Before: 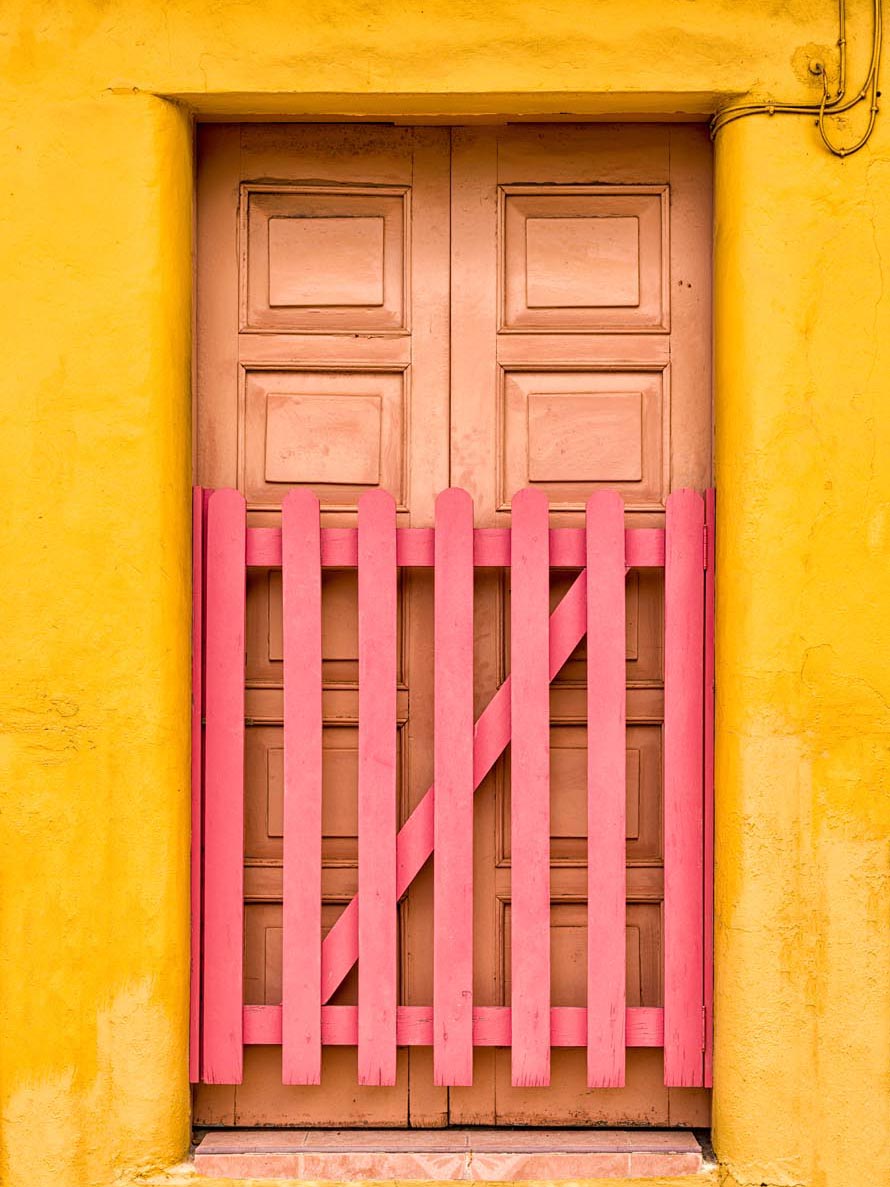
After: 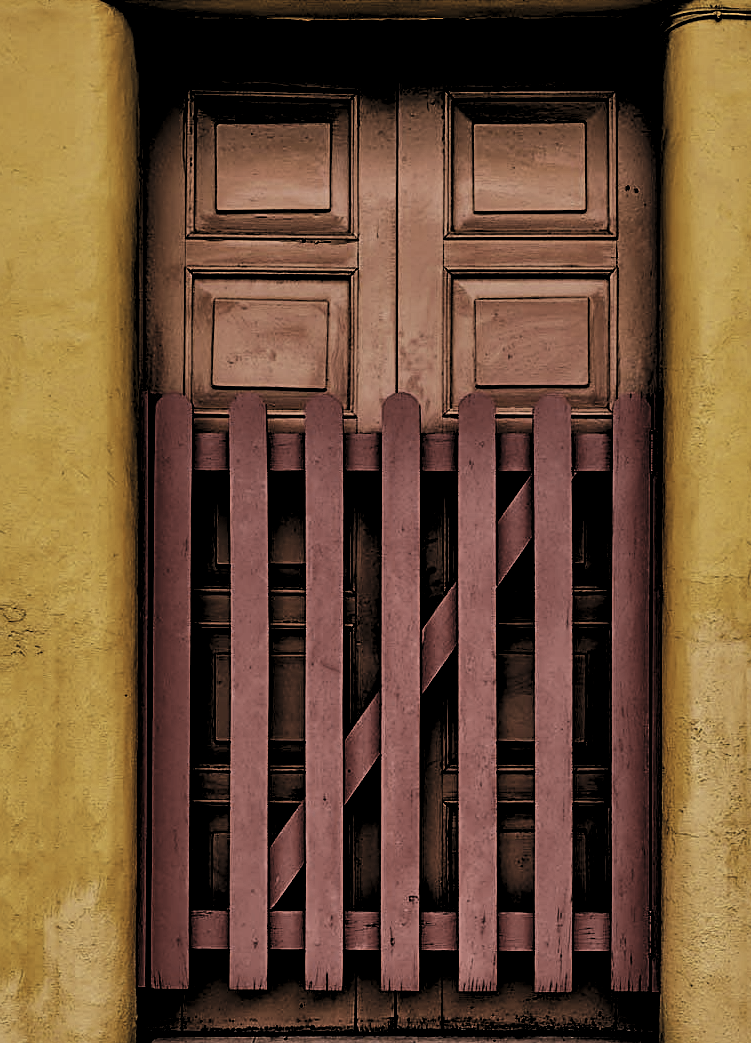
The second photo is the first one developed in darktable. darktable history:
exposure: compensate highlight preservation false
shadows and highlights: white point adjustment 1.03, highlights color adjustment 39.85%, soften with gaussian
levels: white 99.89%, levels [0.514, 0.759, 1]
crop: left 6.047%, top 8.012%, right 9.535%, bottom 4.07%
color zones: curves: ch0 [(0, 0.5) (0.125, 0.4) (0.25, 0.5) (0.375, 0.4) (0.5, 0.4) (0.625, 0.6) (0.75, 0.6) (0.875, 0.5)]; ch1 [(0, 0.35) (0.125, 0.45) (0.25, 0.35) (0.375, 0.35) (0.5, 0.35) (0.625, 0.35) (0.75, 0.45) (0.875, 0.35)]; ch2 [(0, 0.6) (0.125, 0.5) (0.25, 0.5) (0.375, 0.6) (0.5, 0.6) (0.625, 0.5) (0.75, 0.5) (0.875, 0.5)]
sharpen: on, module defaults
